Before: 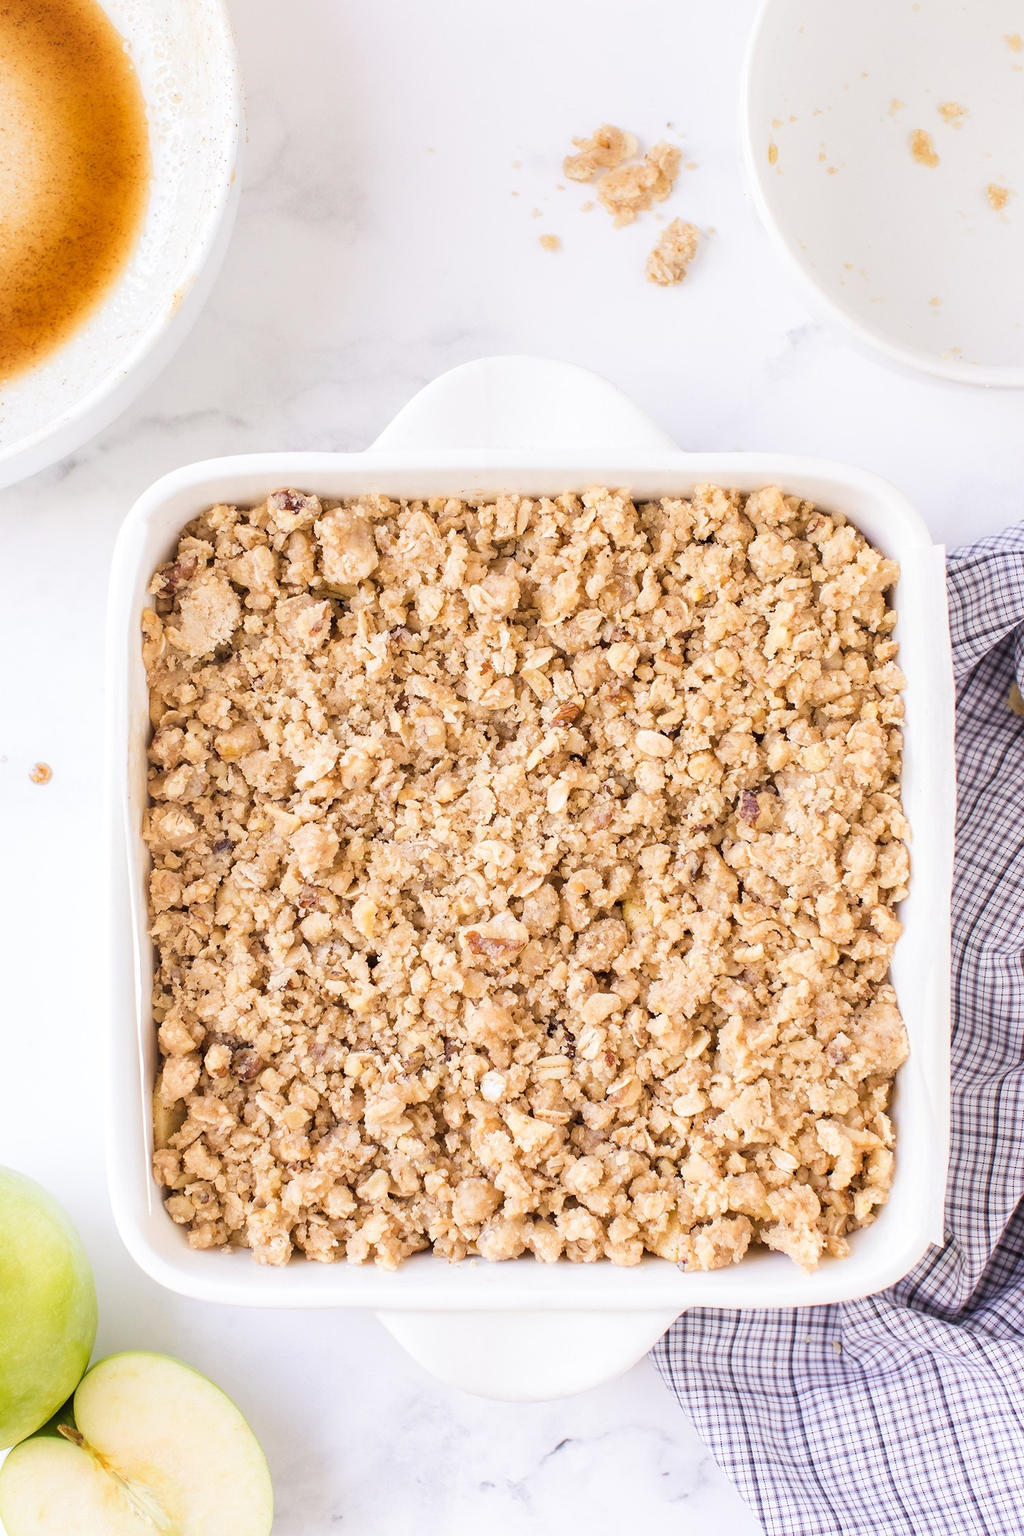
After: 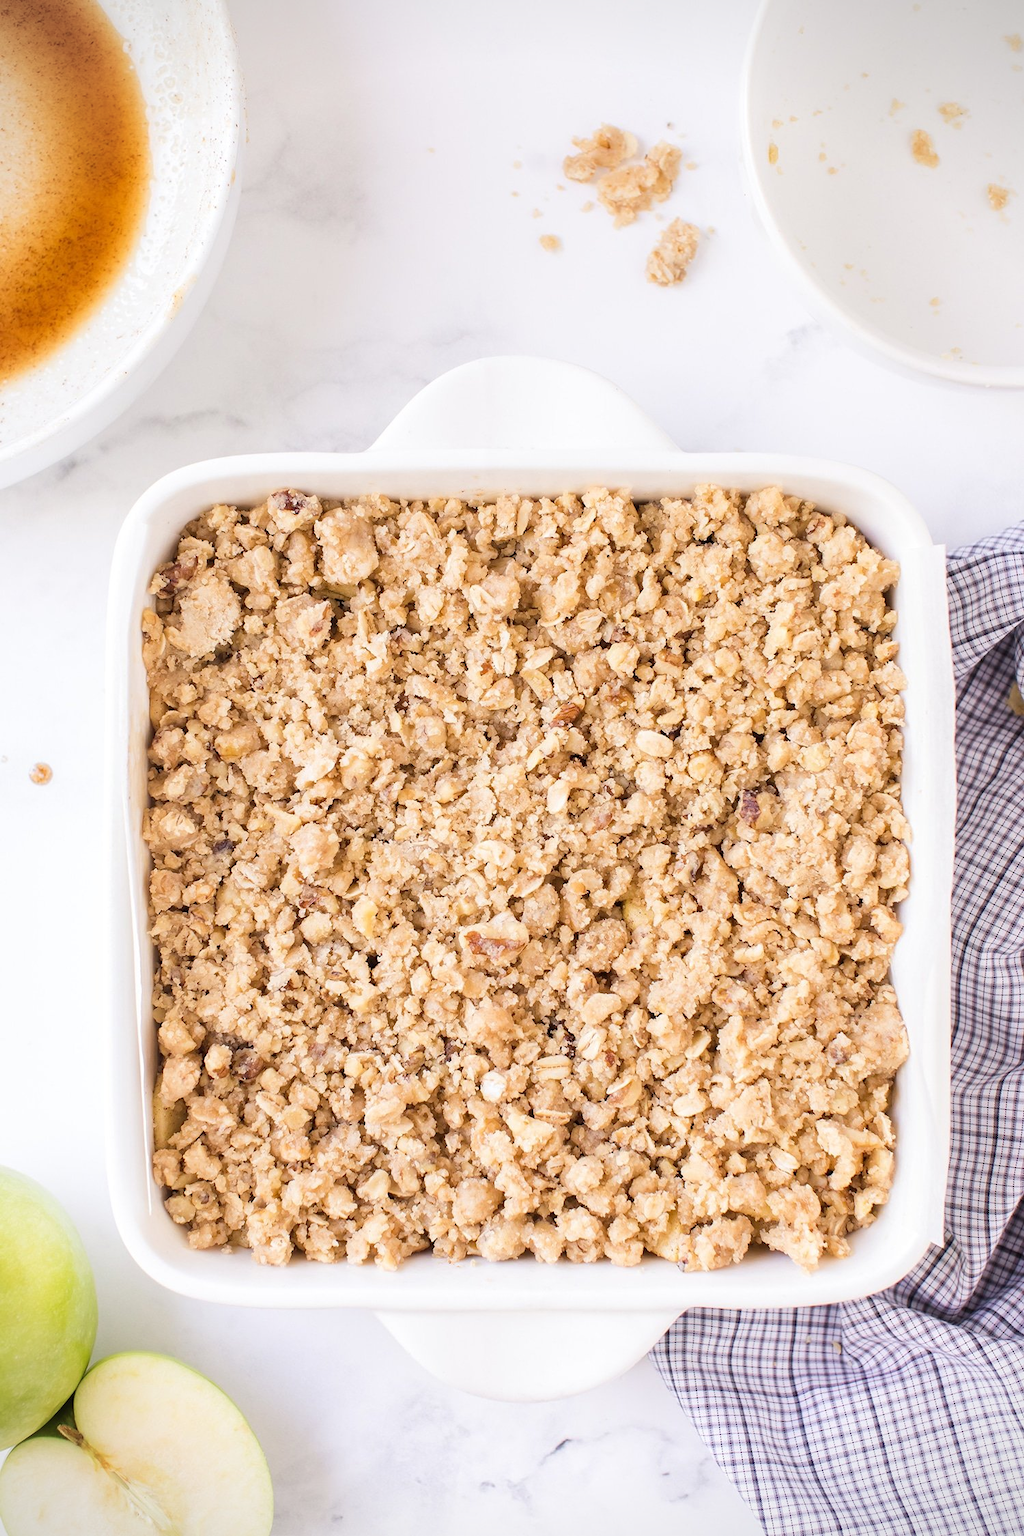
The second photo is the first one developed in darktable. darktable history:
vignetting: fall-off start 91.89%, unbound false
